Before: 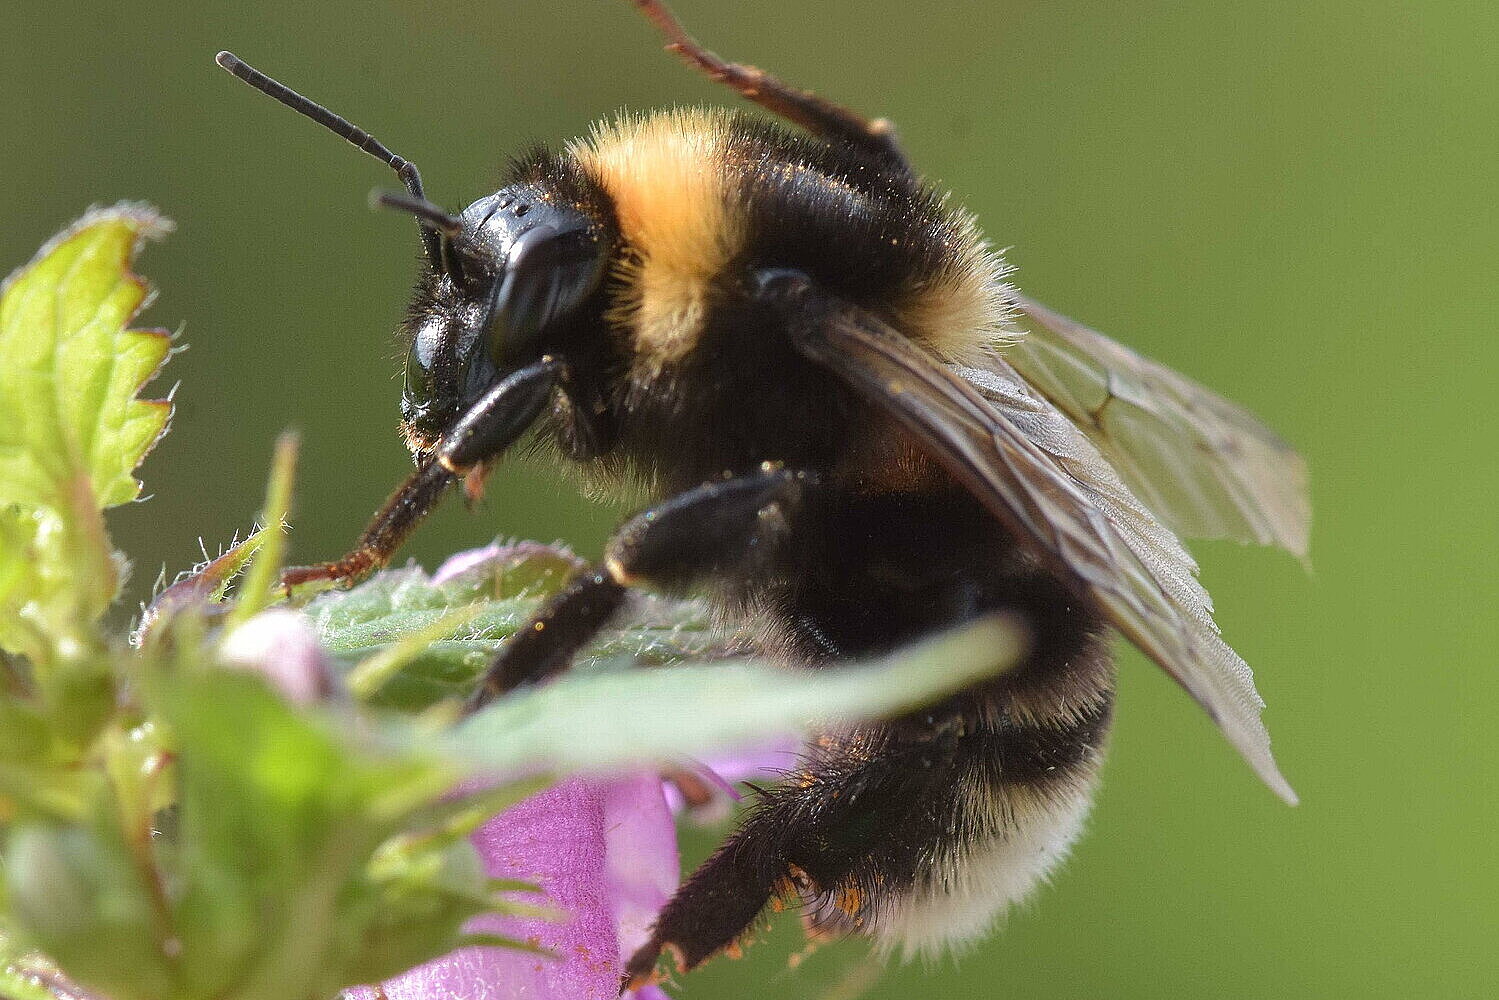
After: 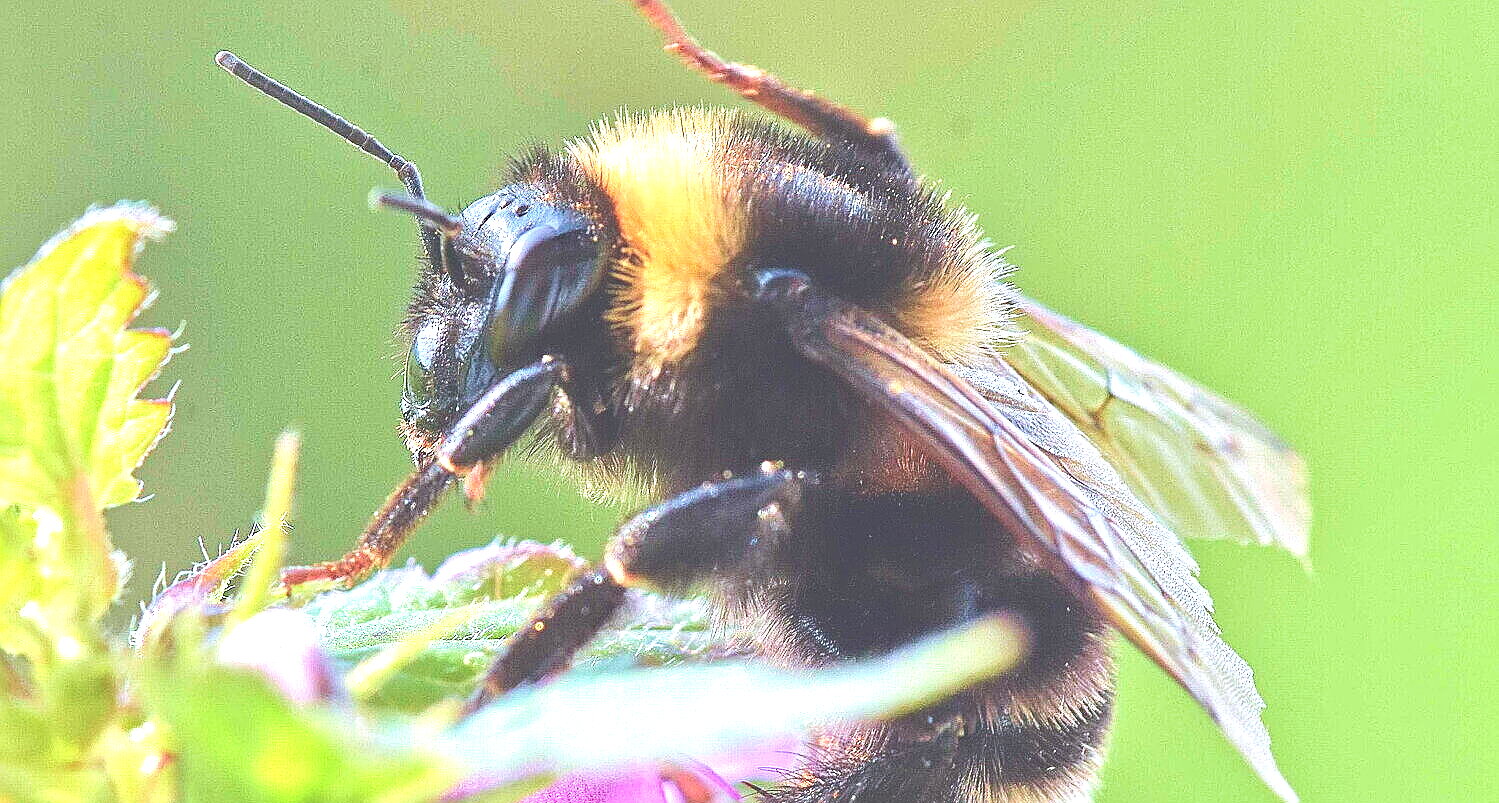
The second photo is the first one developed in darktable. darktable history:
sharpen: on, module defaults
haze removal: compatibility mode true, adaptive false
crop: bottom 19.621%
velvia: on, module defaults
exposure: black level correction -0.015, compensate exposure bias true, compensate highlight preservation false
contrast brightness saturation: contrast 0.076, saturation 0.203
tone equalizer: -8 EV 1.98 EV, -7 EV 1.98 EV, -6 EV 1.99 EV, -5 EV 1.99 EV, -4 EV 1.97 EV, -3 EV 1.47 EV, -2 EV 0.991 EV, -1 EV 0.484 EV, smoothing diameter 2.17%, edges refinement/feathering 16.86, mask exposure compensation -1.57 EV, filter diffusion 5
color correction: highlights a* -2.13, highlights b* -18.47
